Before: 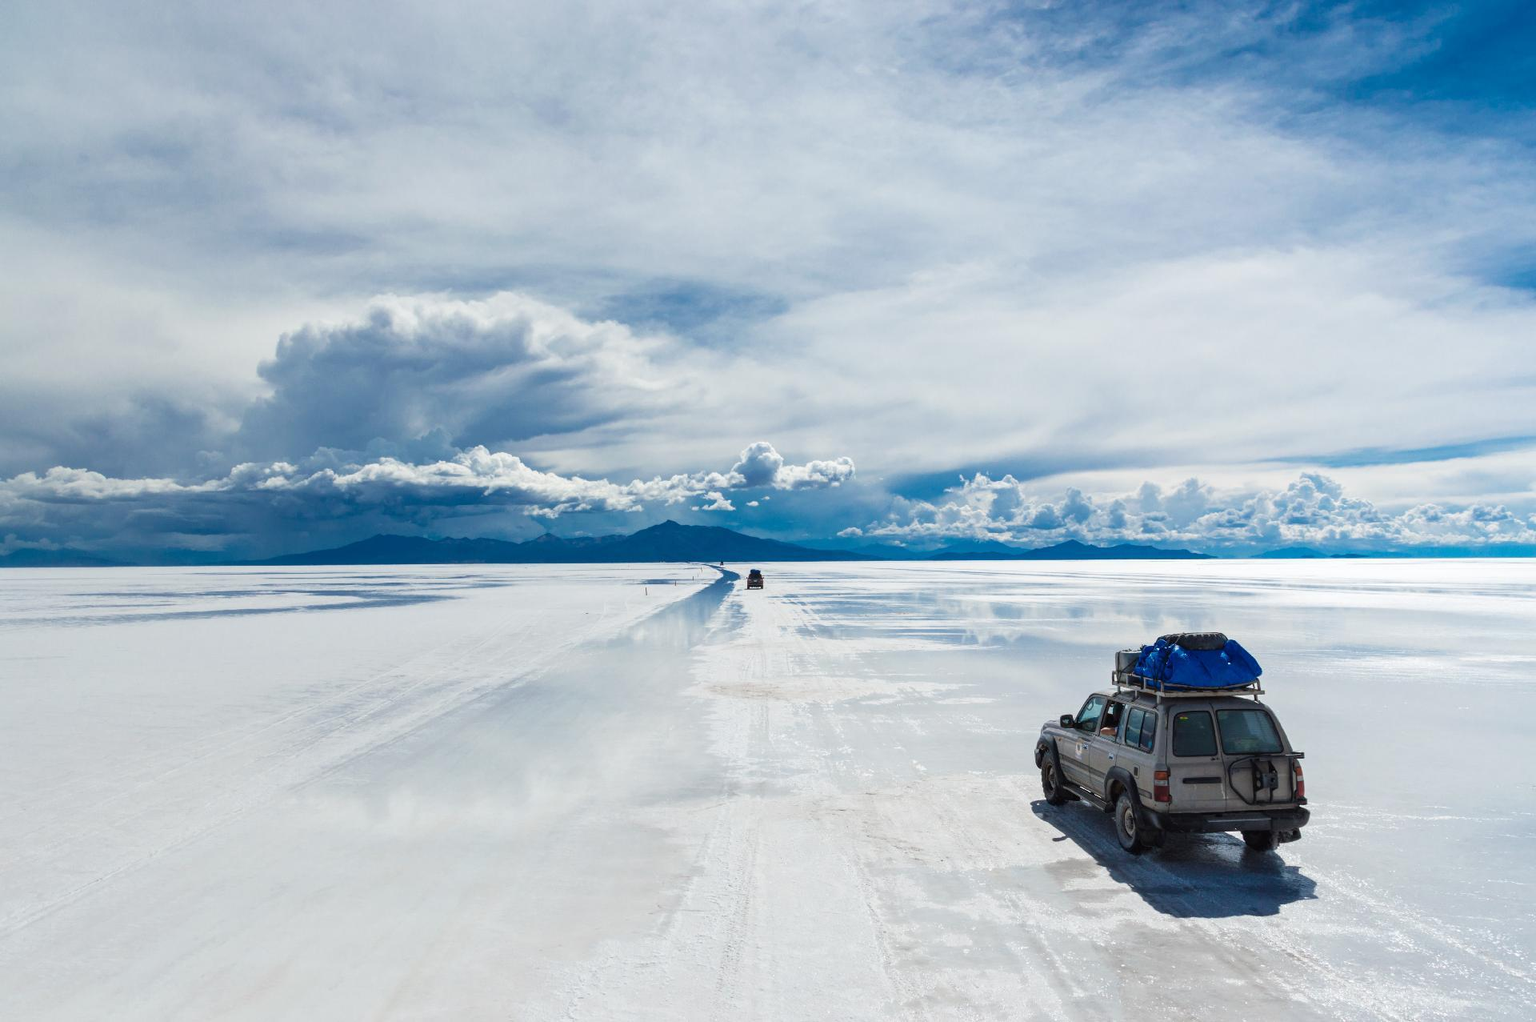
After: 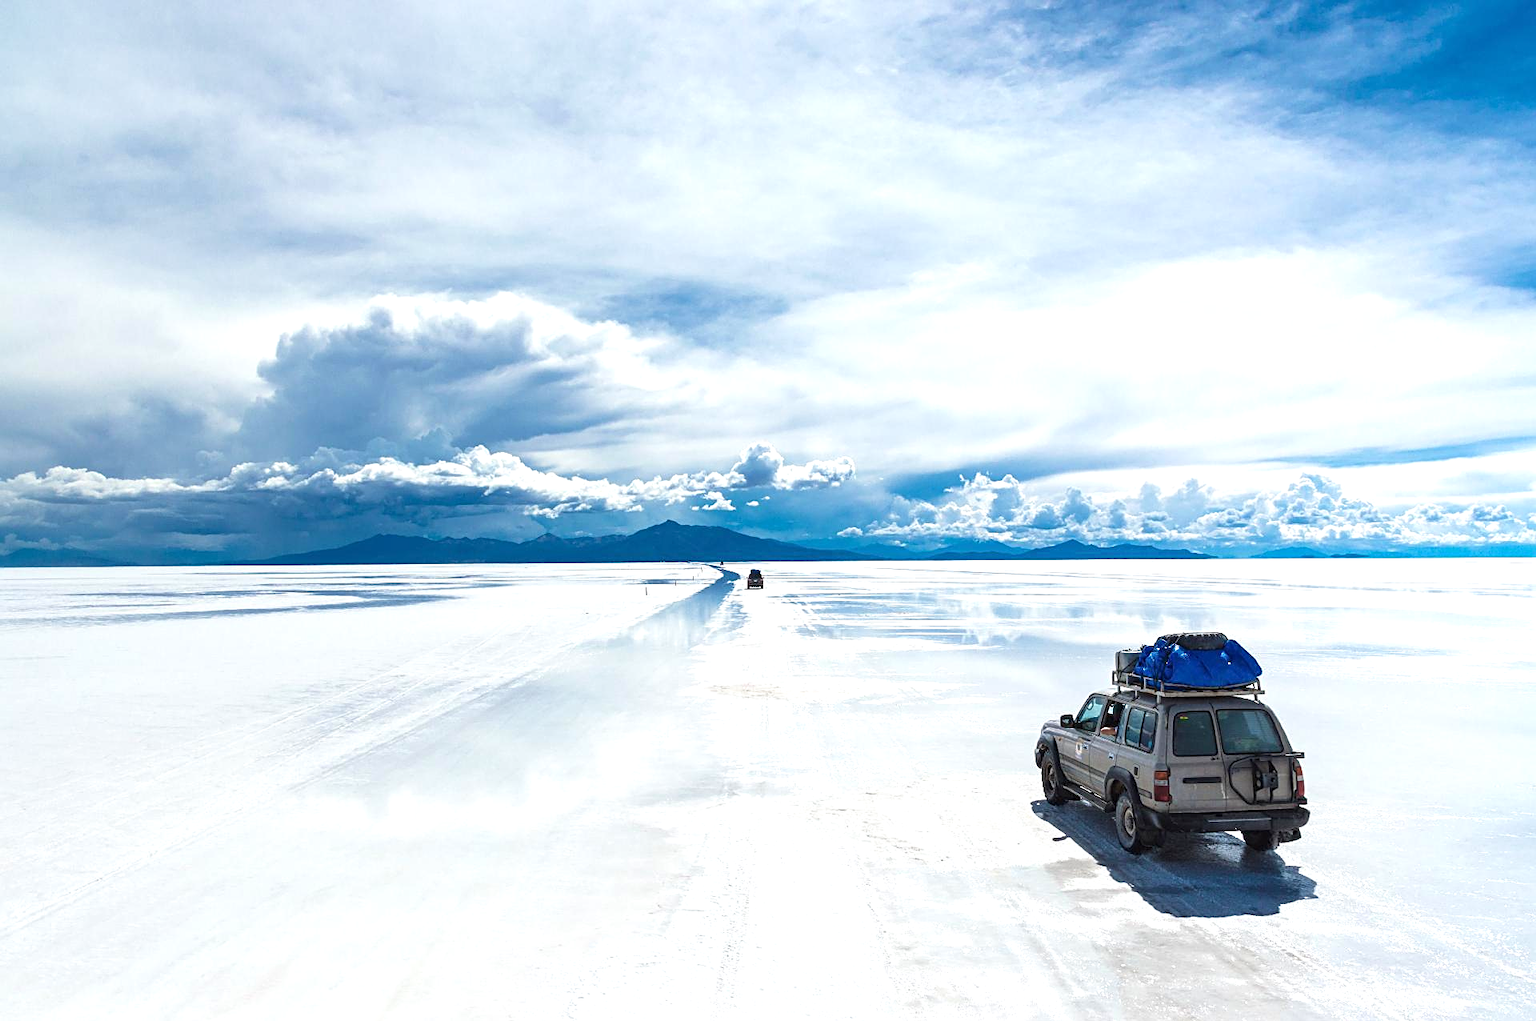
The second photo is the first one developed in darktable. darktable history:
sharpen: on, module defaults
velvia: strength 8.63%
exposure: exposure 0.609 EV, compensate exposure bias true, compensate highlight preservation false
